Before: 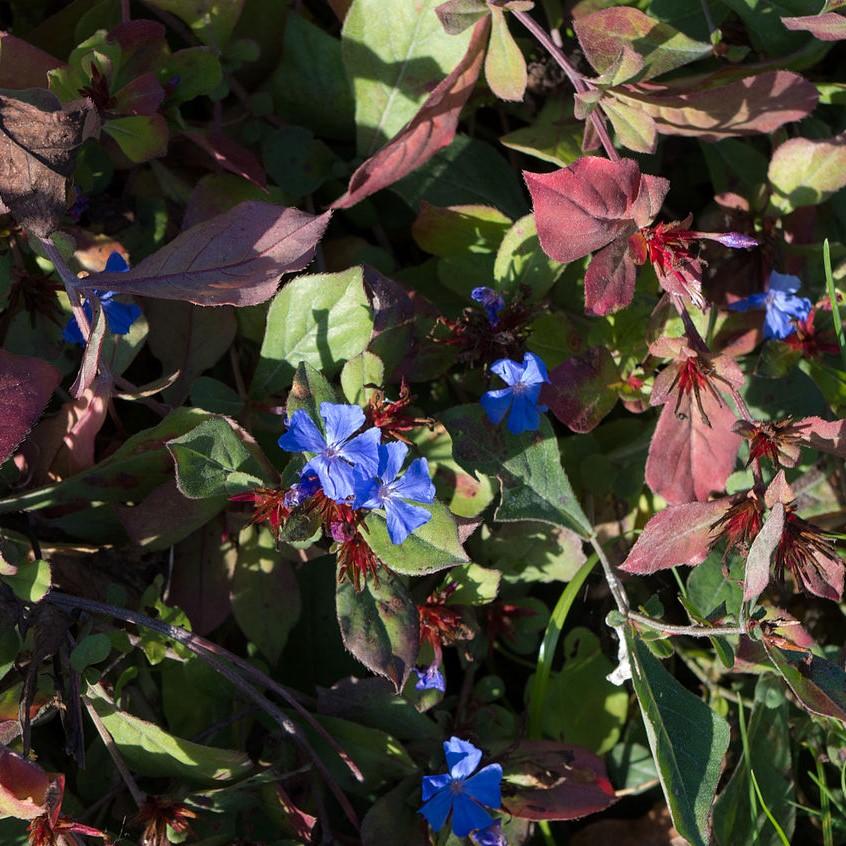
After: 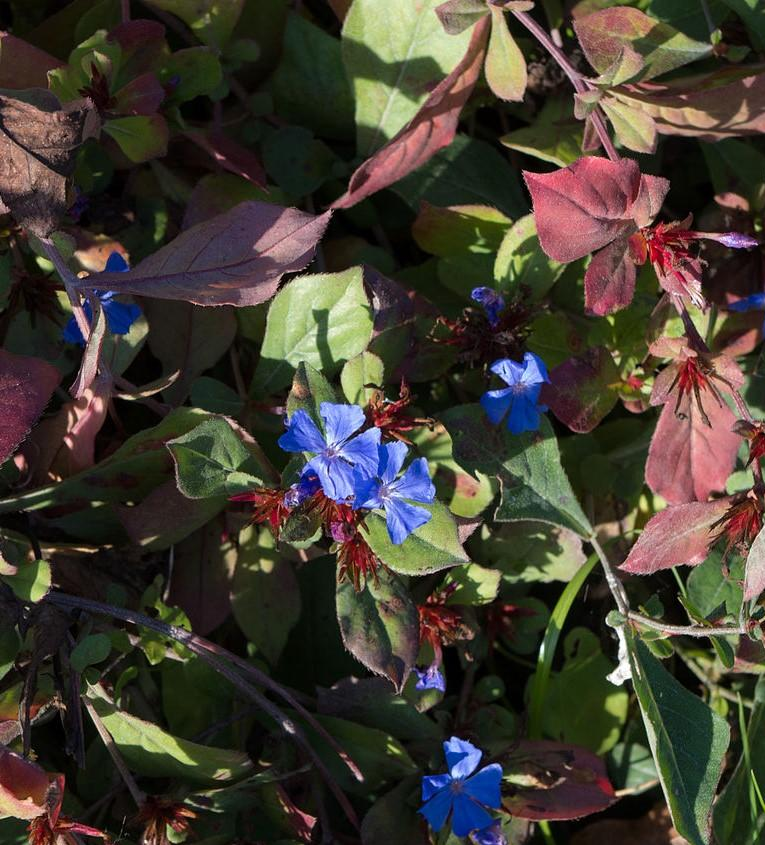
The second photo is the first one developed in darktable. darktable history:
crop: right 9.493%, bottom 0.027%
